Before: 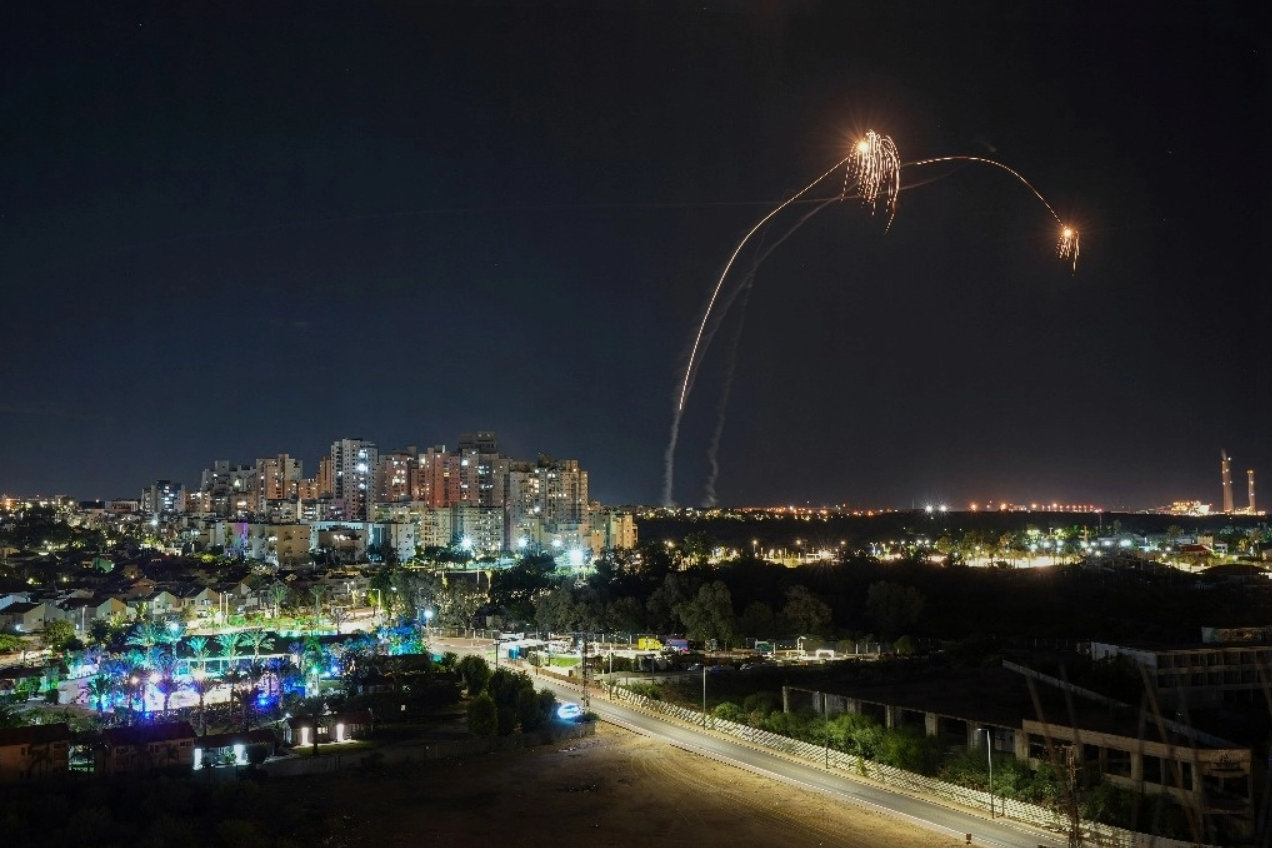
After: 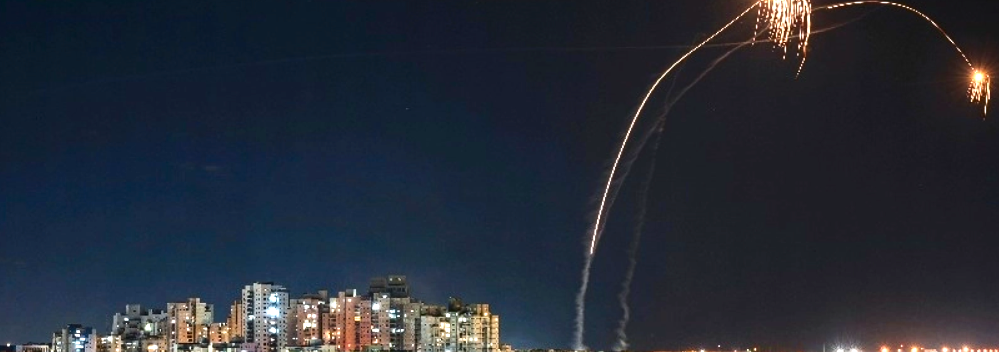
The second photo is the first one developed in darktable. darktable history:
exposure: black level correction 0, exposure 1.35 EV, compensate exposure bias true, compensate highlight preservation false
contrast brightness saturation: contrast 0.19, brightness -0.11, saturation 0.21
crop: left 7.036%, top 18.398%, right 14.379%, bottom 40.043%
